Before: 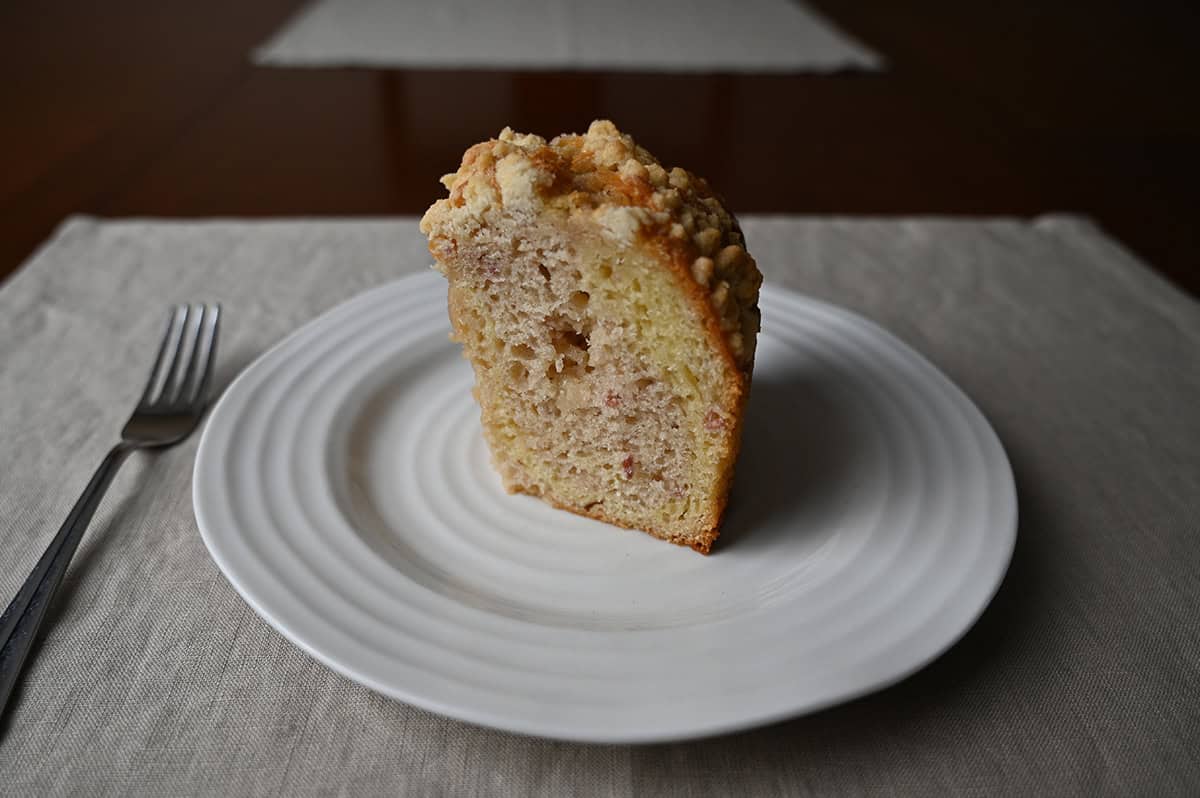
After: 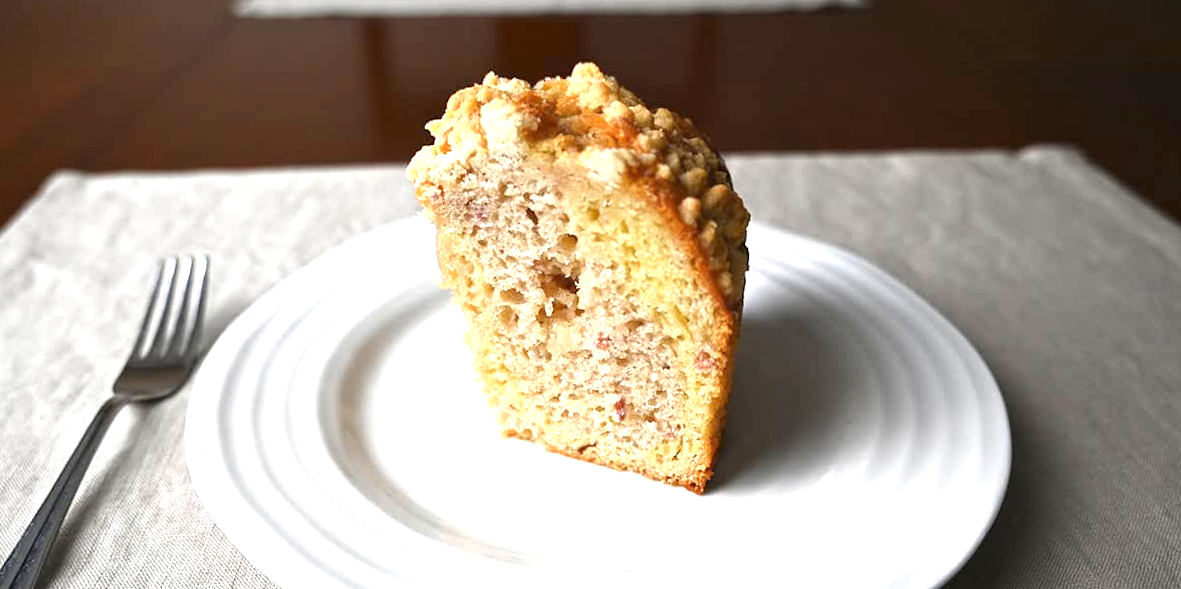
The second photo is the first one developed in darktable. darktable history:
crop: top 5.667%, bottom 17.637%
rotate and perspective: rotation -1.42°, crop left 0.016, crop right 0.984, crop top 0.035, crop bottom 0.965
exposure: black level correction 0, exposure 1.7 EV, compensate exposure bias true, compensate highlight preservation false
